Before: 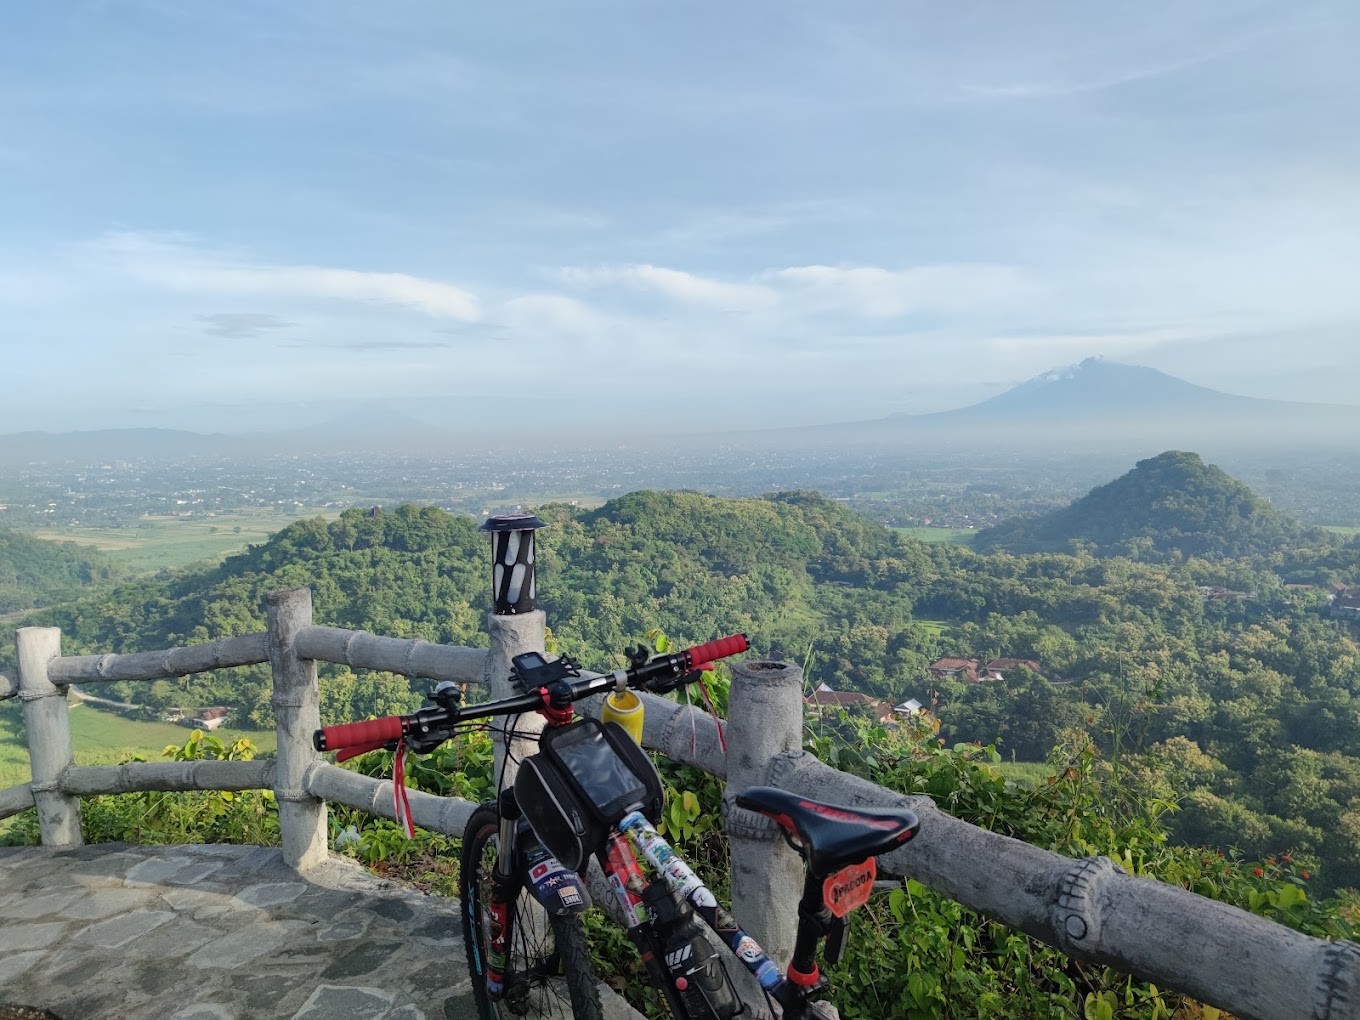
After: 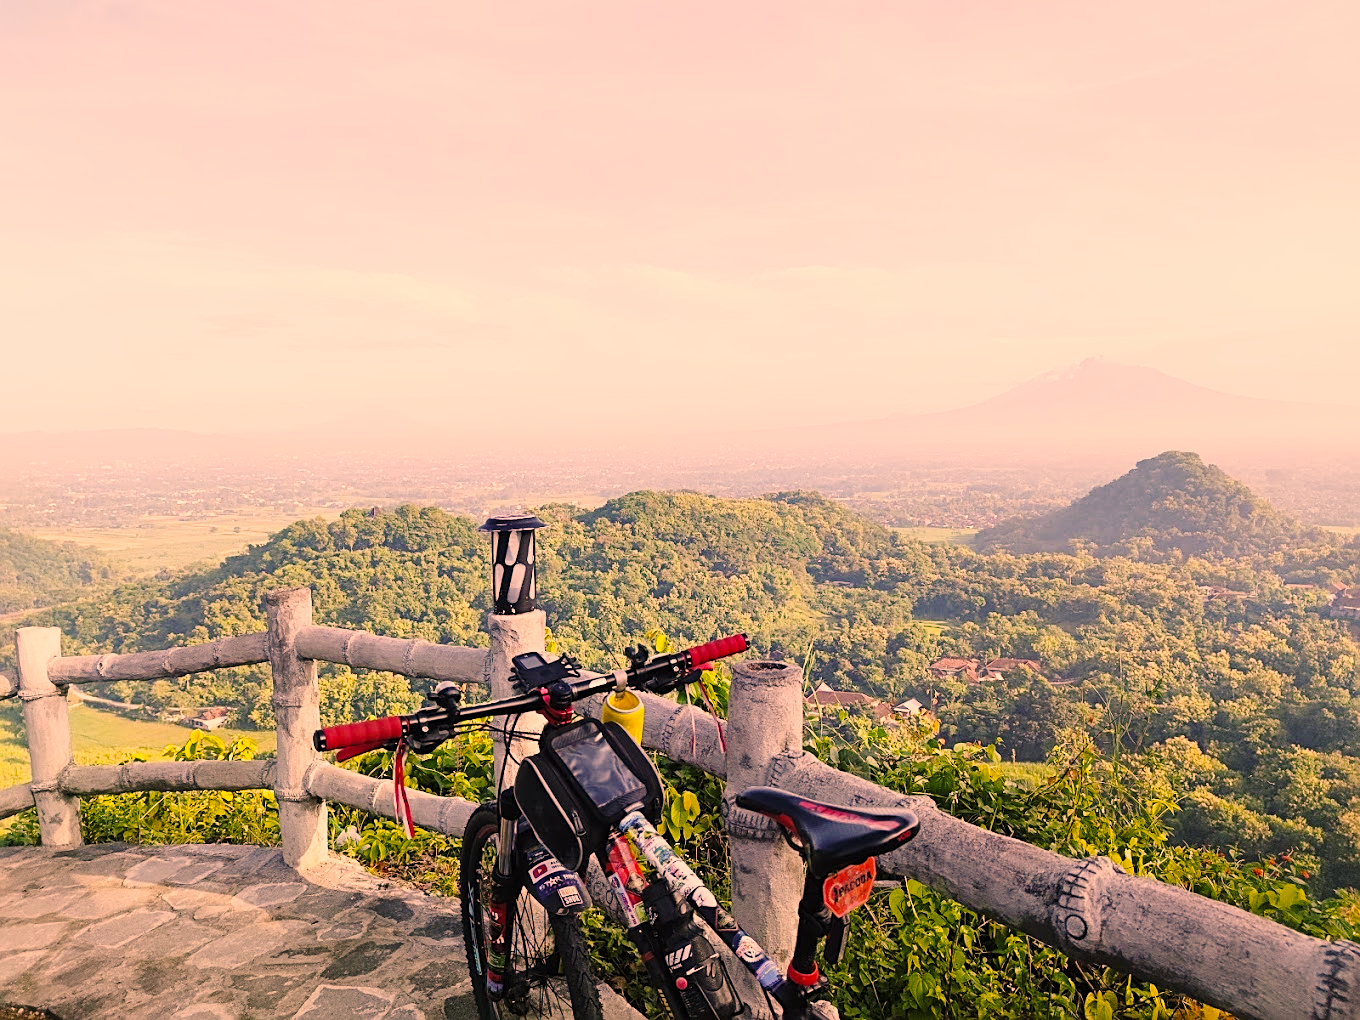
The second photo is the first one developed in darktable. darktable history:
sharpen: on, module defaults
color correction: highlights a* 40, highlights b* 40, saturation 0.69
color balance rgb: linear chroma grading › global chroma 15%, perceptual saturation grading › global saturation 30%
base curve: curves: ch0 [(0, 0) (0.028, 0.03) (0.121, 0.232) (0.46, 0.748) (0.859, 0.968) (1, 1)], preserve colors none
